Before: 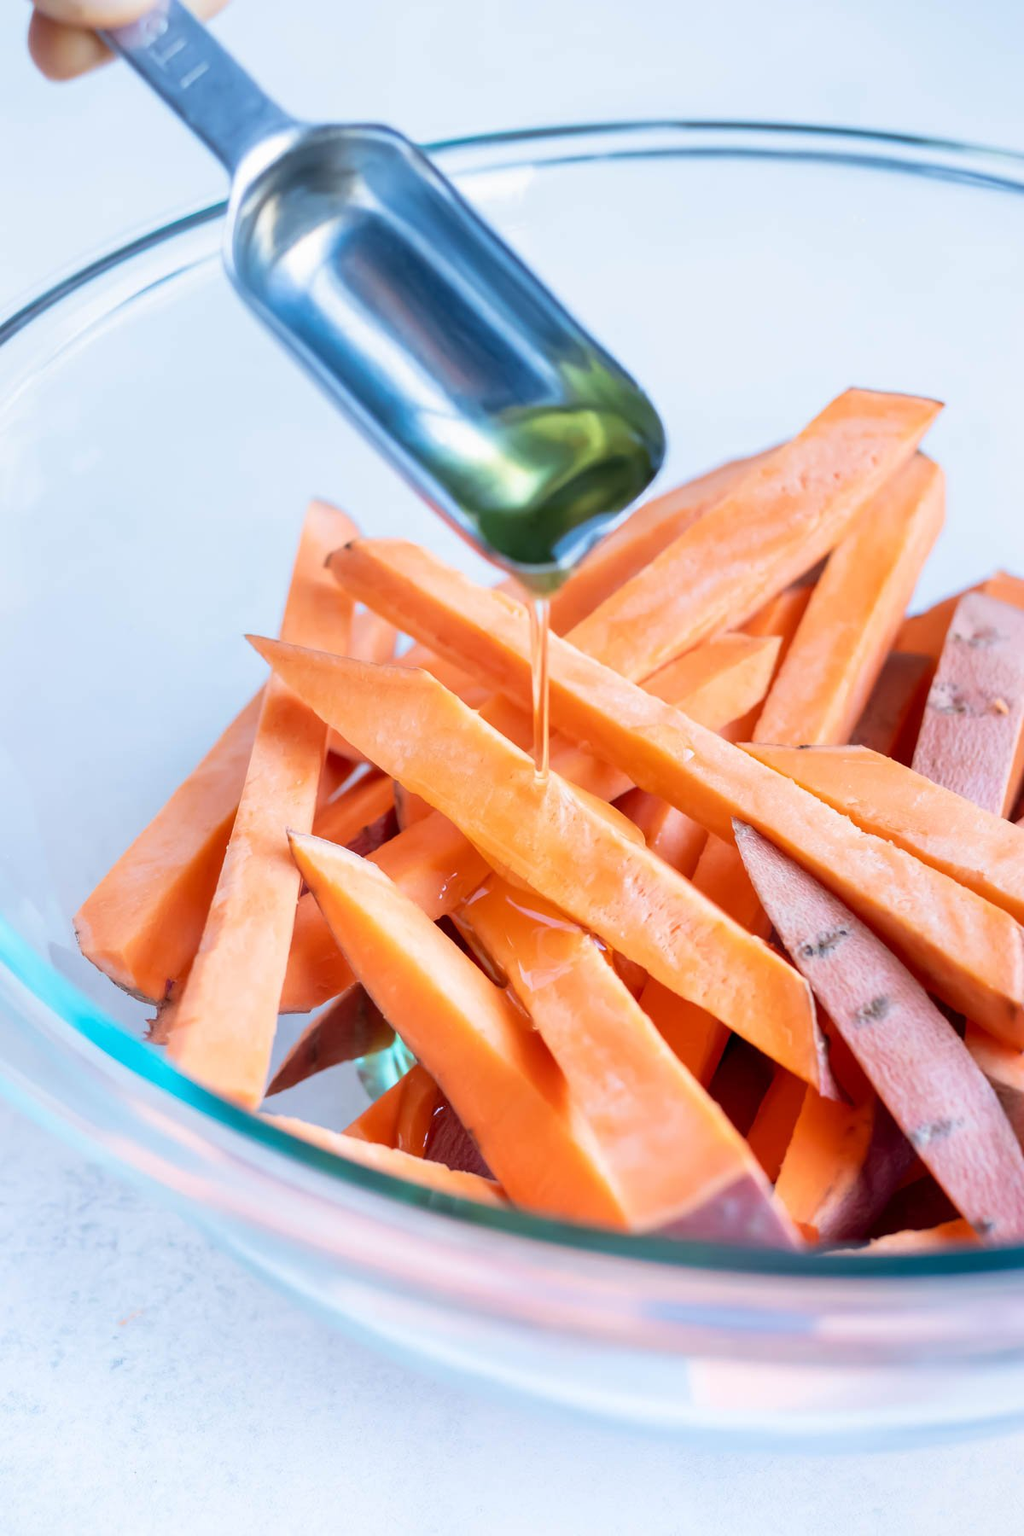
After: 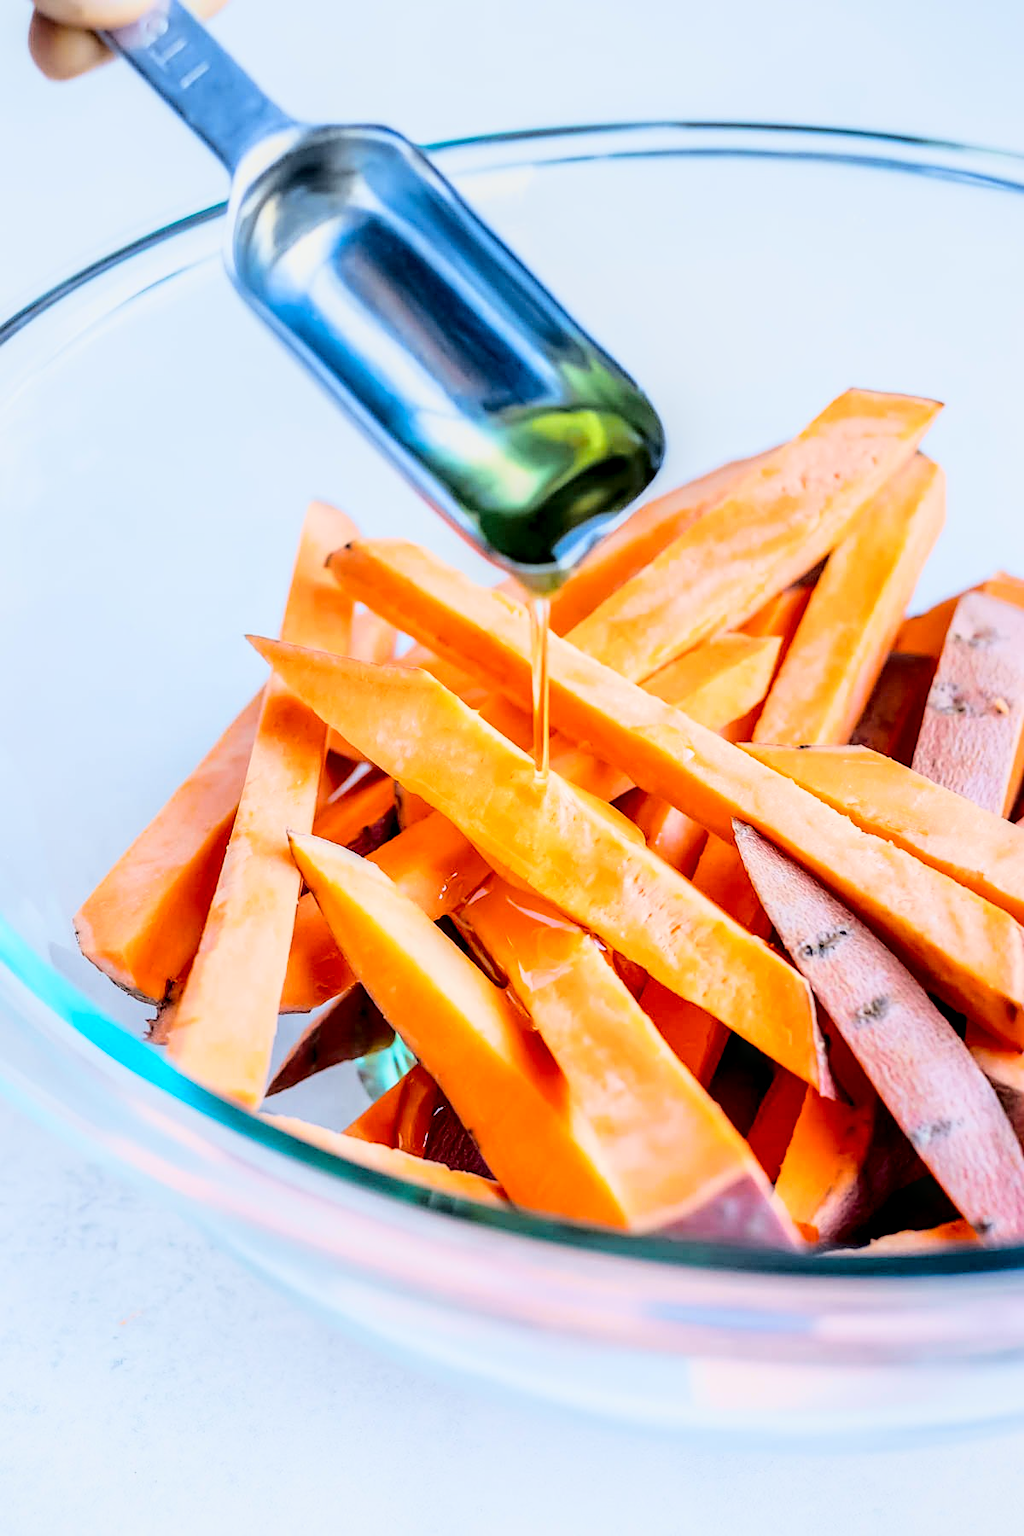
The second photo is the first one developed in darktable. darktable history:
sharpen: on, module defaults
local contrast: highlights 25%, detail 150%
tone curve: curves: ch0 [(0.003, 0.023) (0.071, 0.052) (0.236, 0.197) (0.466, 0.557) (0.644, 0.748) (0.803, 0.88) (0.994, 0.968)]; ch1 [(0, 0) (0.262, 0.227) (0.417, 0.386) (0.469, 0.467) (0.502, 0.498) (0.528, 0.53) (0.573, 0.57) (0.605, 0.621) (0.644, 0.671) (0.686, 0.728) (0.994, 0.987)]; ch2 [(0, 0) (0.262, 0.188) (0.385, 0.353) (0.427, 0.424) (0.495, 0.493) (0.515, 0.534) (0.547, 0.556) (0.589, 0.613) (0.644, 0.748) (1, 1)], color space Lab, independent channels, preserve colors none
filmic rgb: black relative exposure -3.92 EV, white relative exposure 3.14 EV, hardness 2.87
